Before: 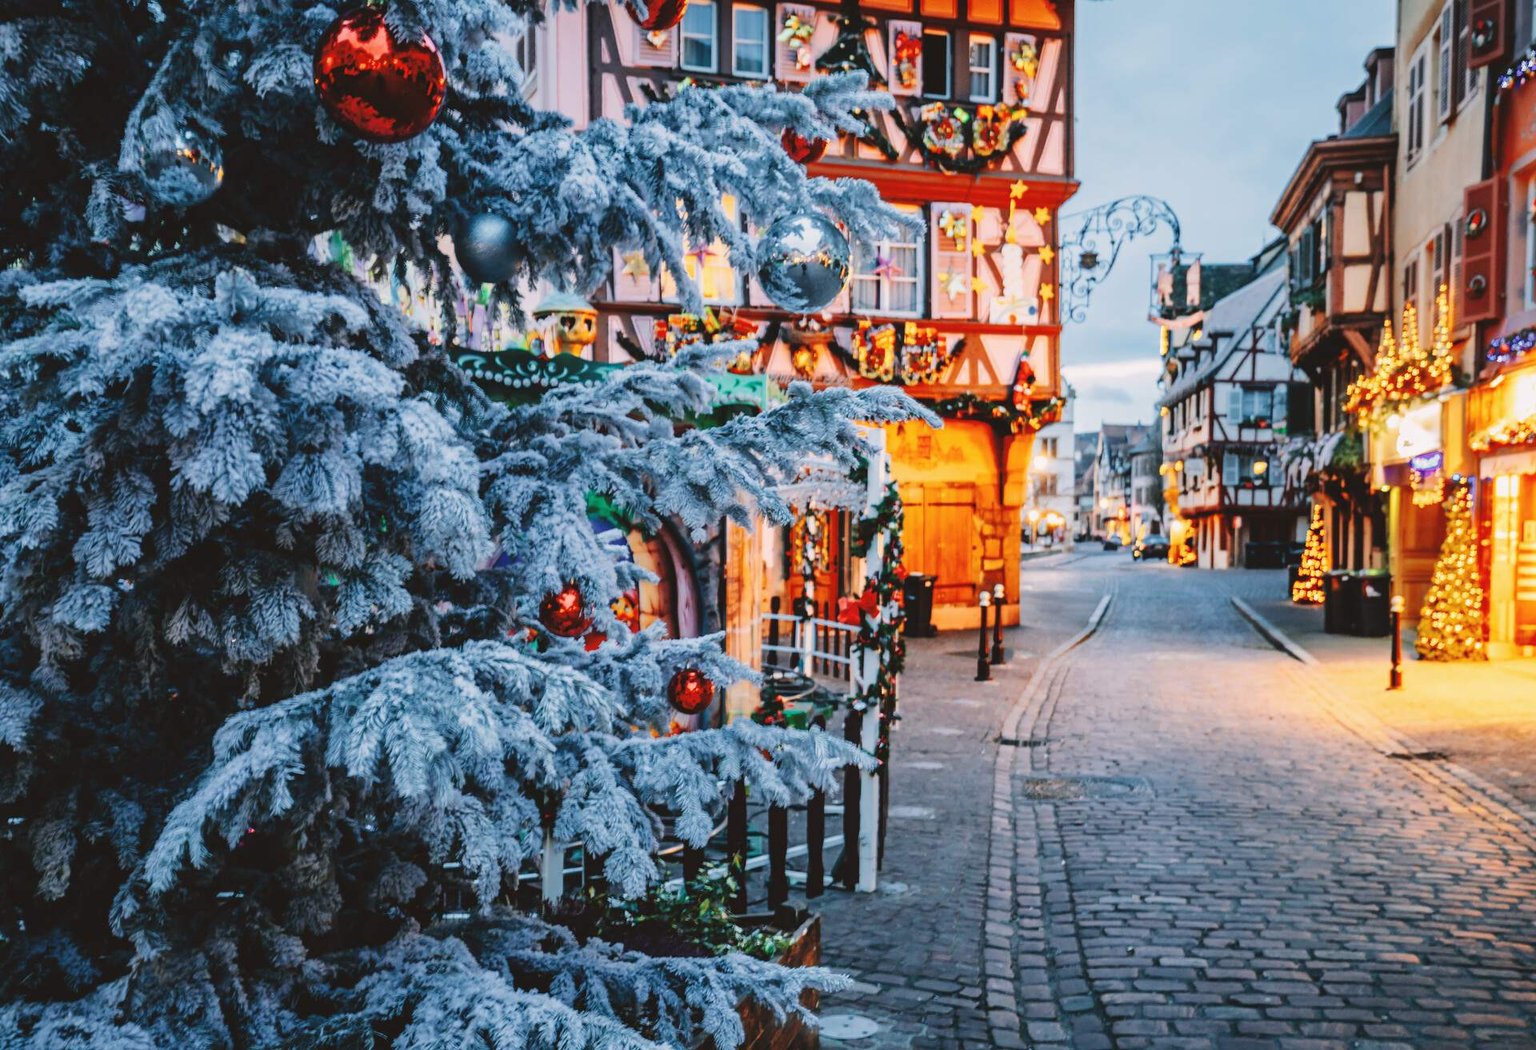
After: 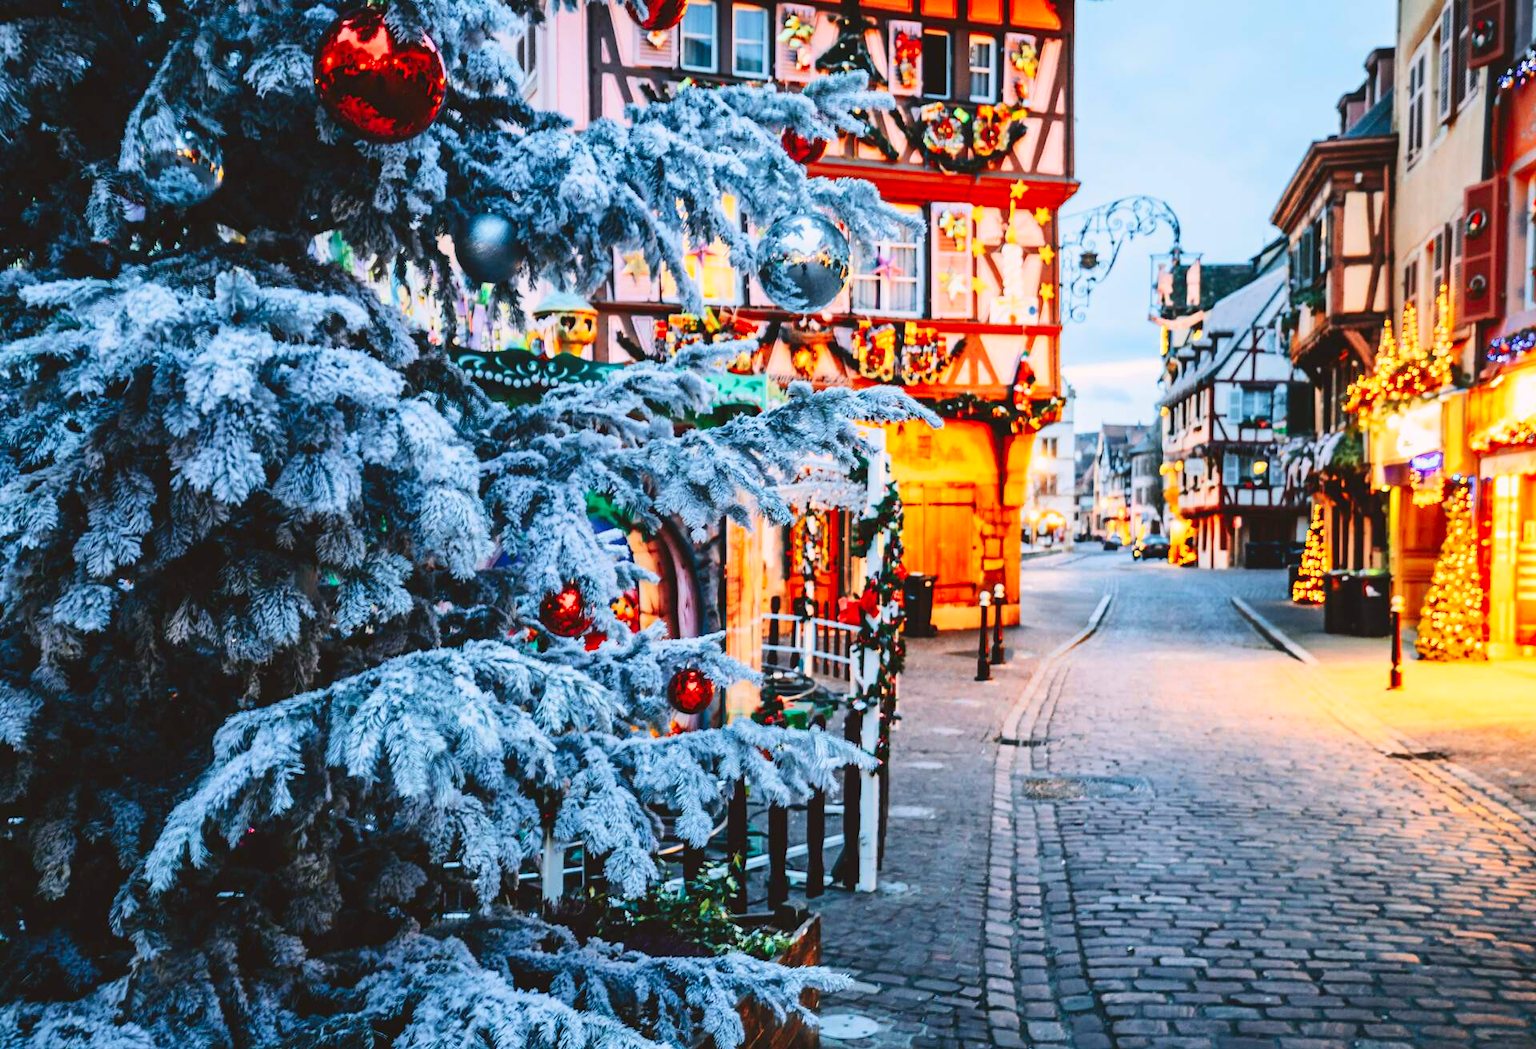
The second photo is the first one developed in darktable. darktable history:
contrast brightness saturation: contrast 0.229, brightness 0.108, saturation 0.288
